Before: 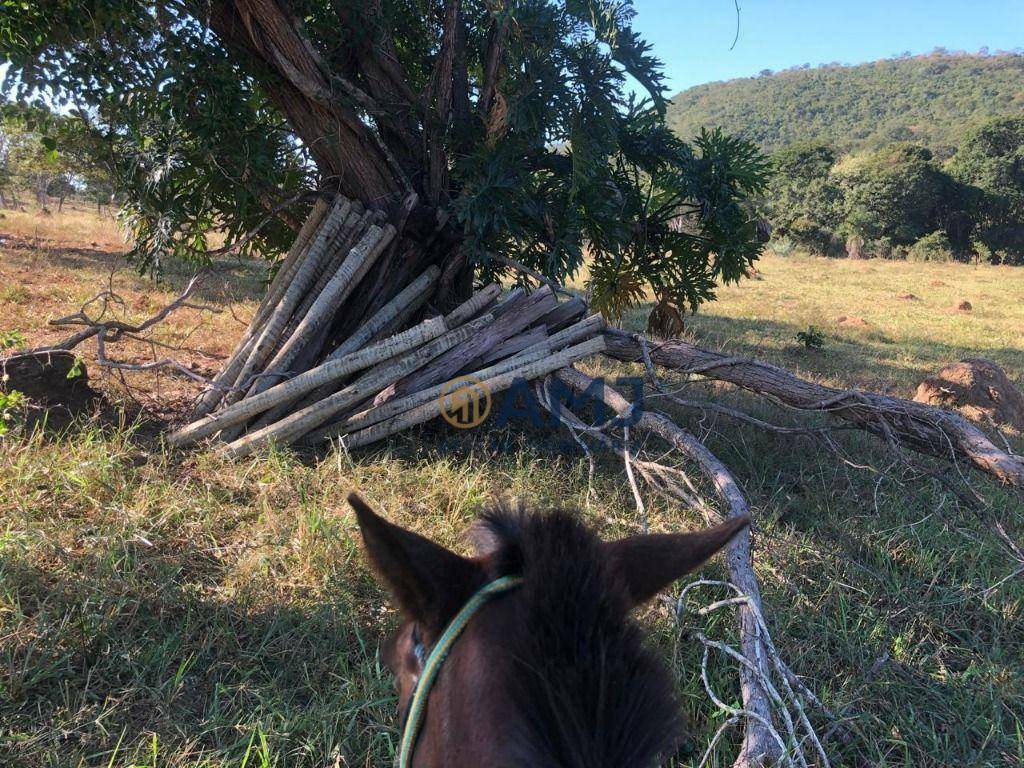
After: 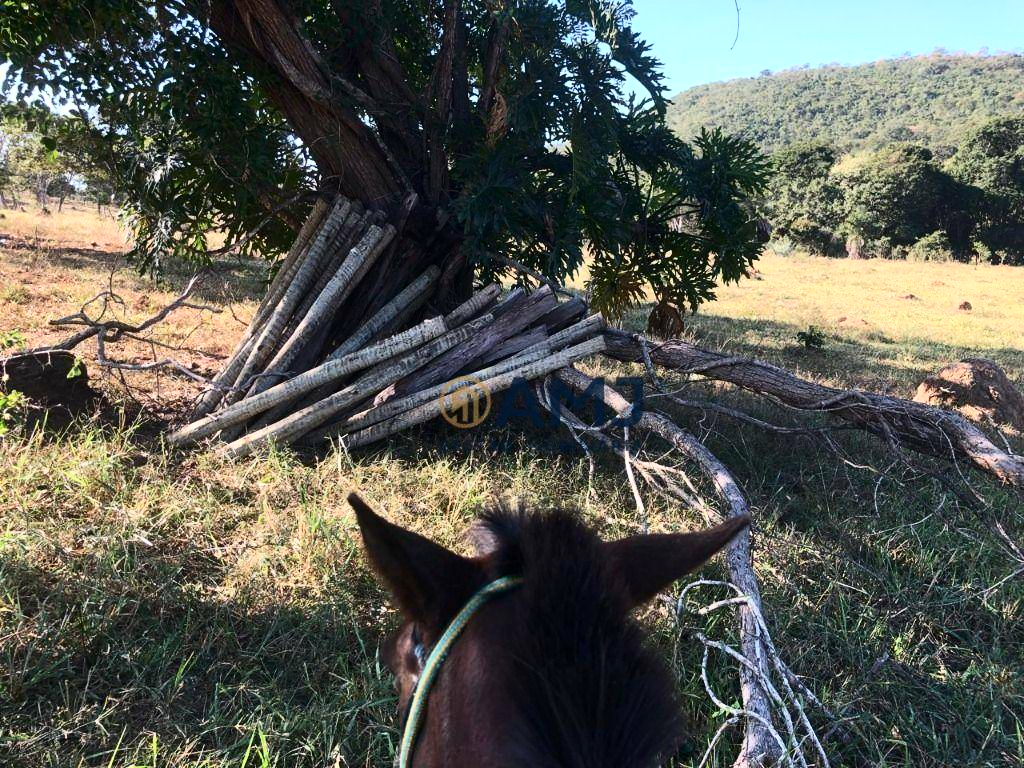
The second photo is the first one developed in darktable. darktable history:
contrast brightness saturation: contrast 0.373, brightness 0.111
